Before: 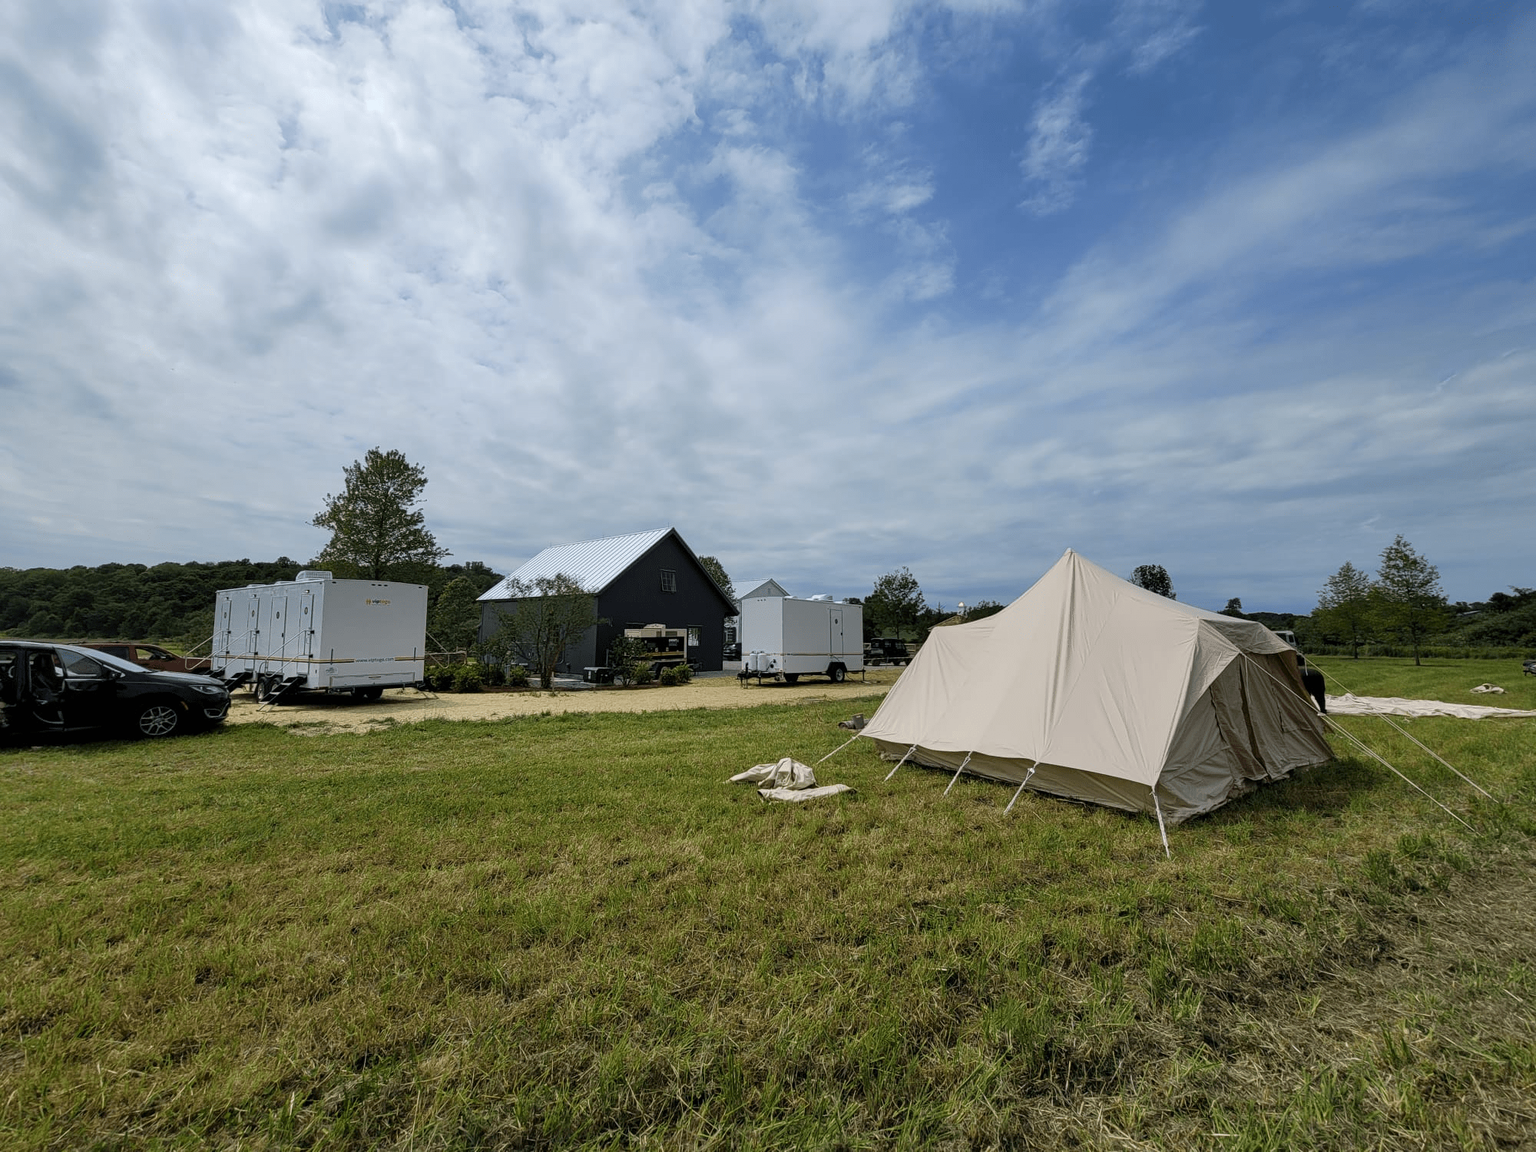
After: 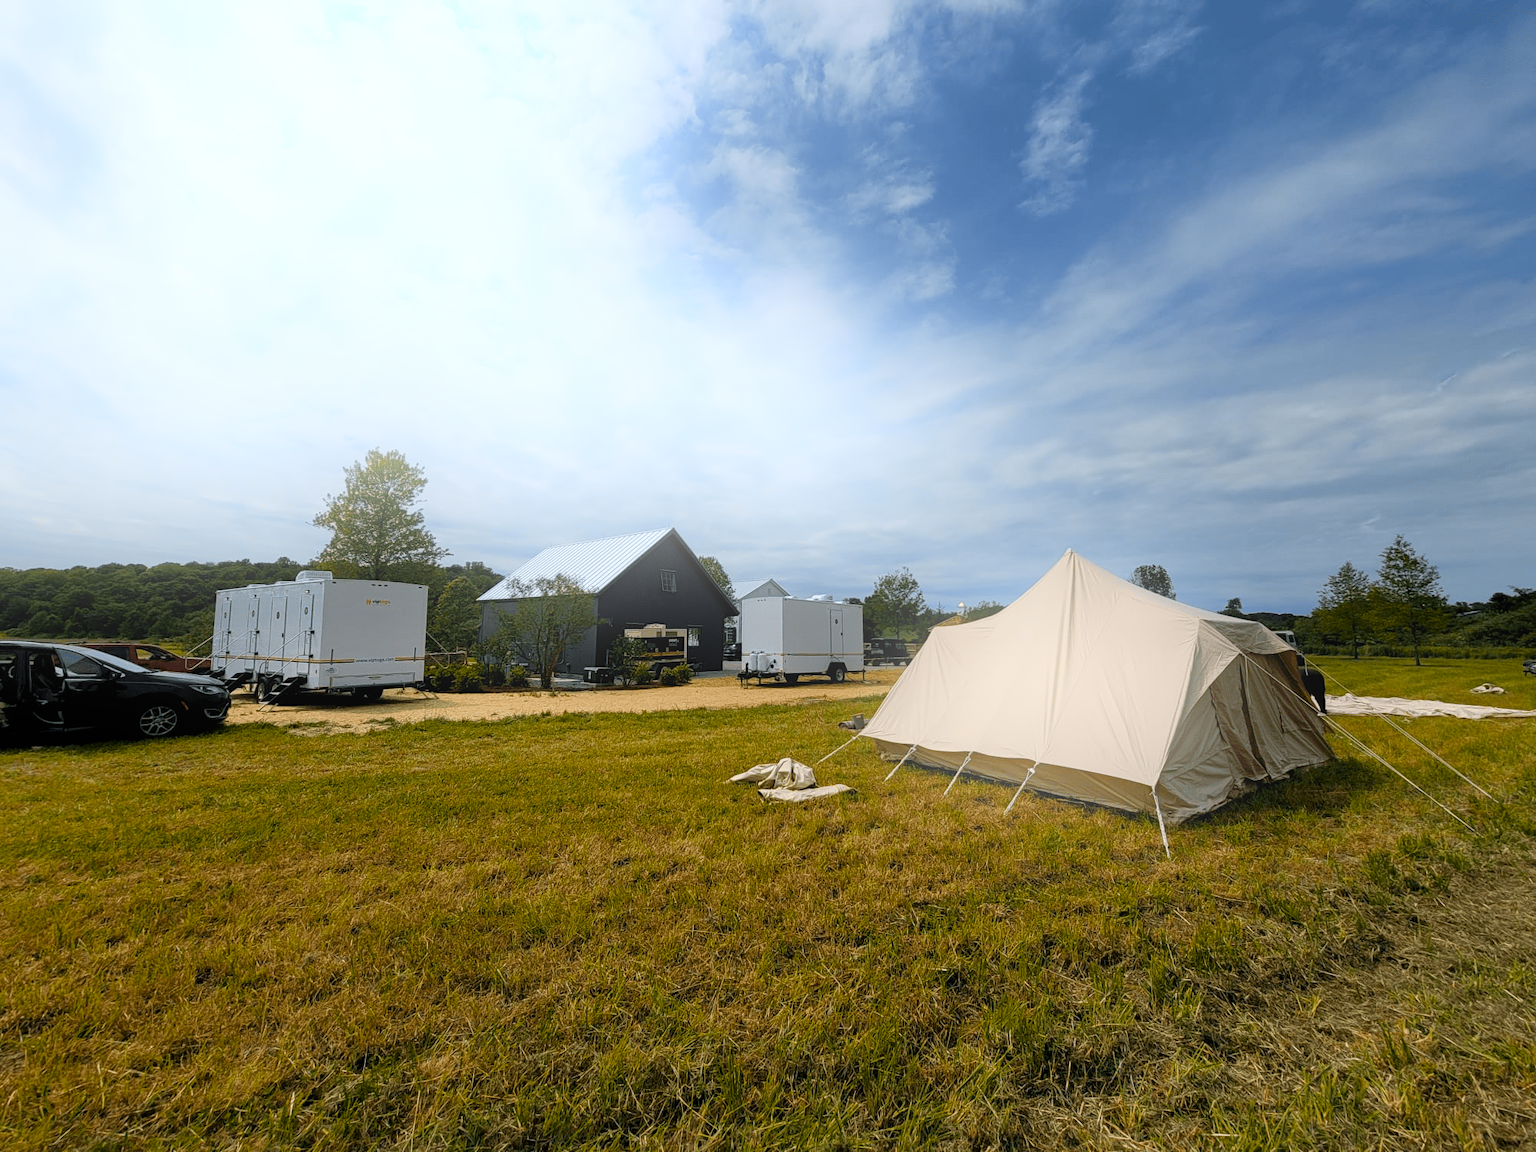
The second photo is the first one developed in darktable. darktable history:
color zones: curves: ch1 [(0.24, 0.629) (0.75, 0.5)]; ch2 [(0.255, 0.454) (0.745, 0.491)], mix 102.12%
levels: levels [0.016, 0.492, 0.969]
bloom: threshold 82.5%, strength 16.25%
